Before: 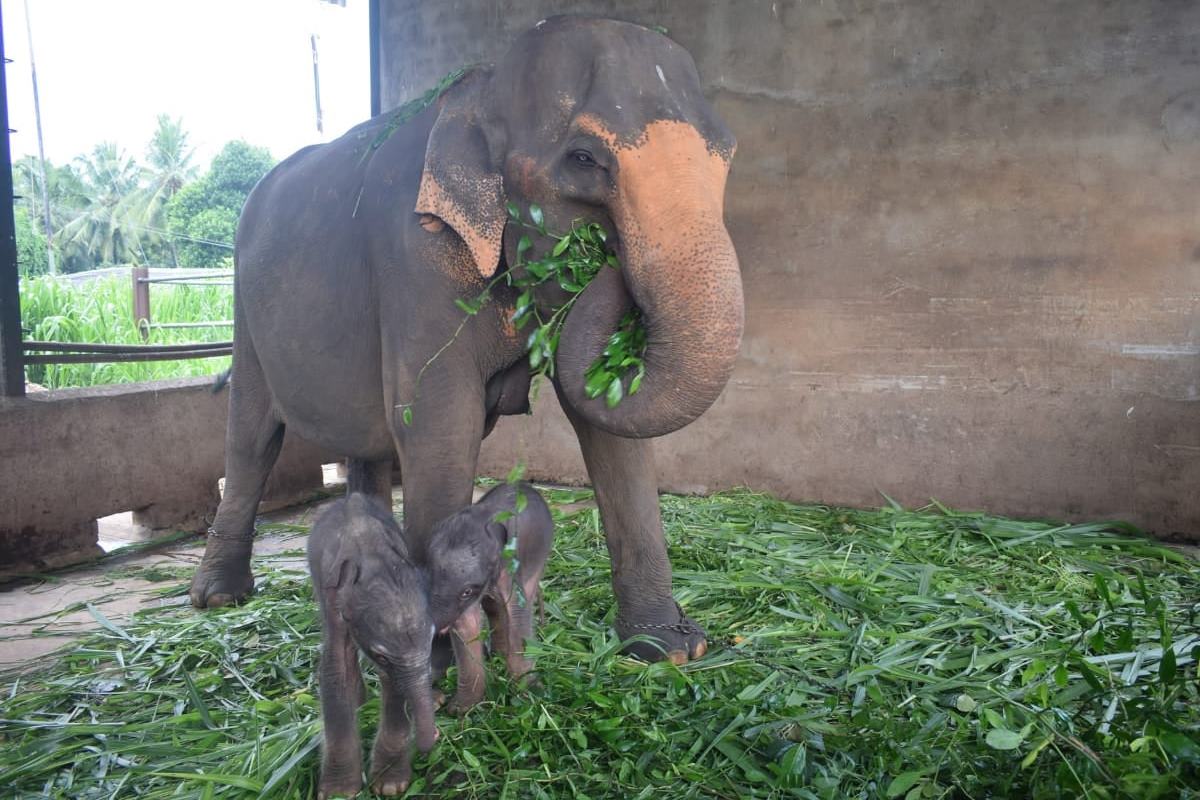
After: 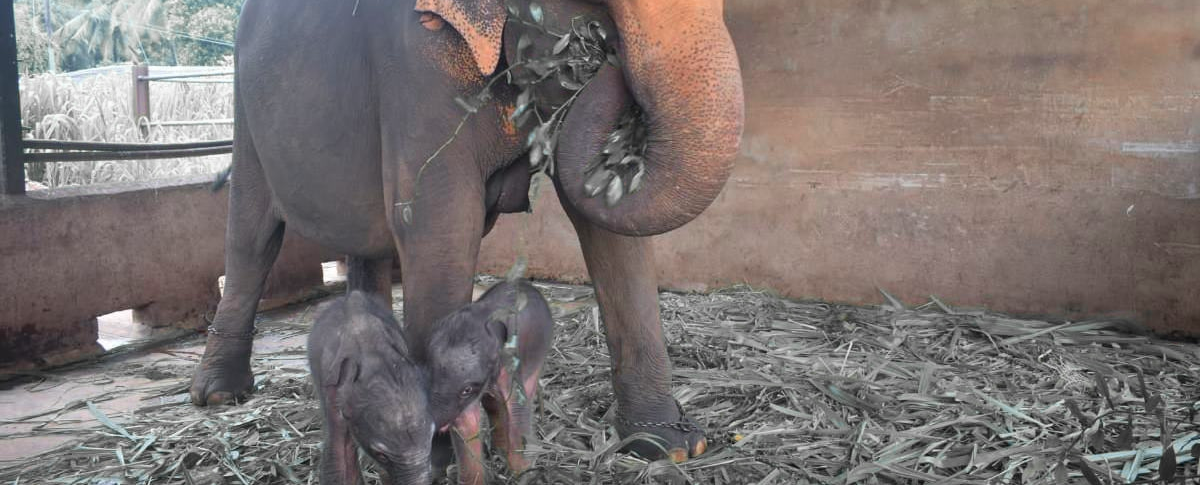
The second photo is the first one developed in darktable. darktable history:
crop and rotate: top 25.357%, bottom 13.942%
color zones: curves: ch1 [(0, 0.679) (0.143, 0.647) (0.286, 0.261) (0.378, -0.011) (0.571, 0.396) (0.714, 0.399) (0.857, 0.406) (1, 0.679)]
